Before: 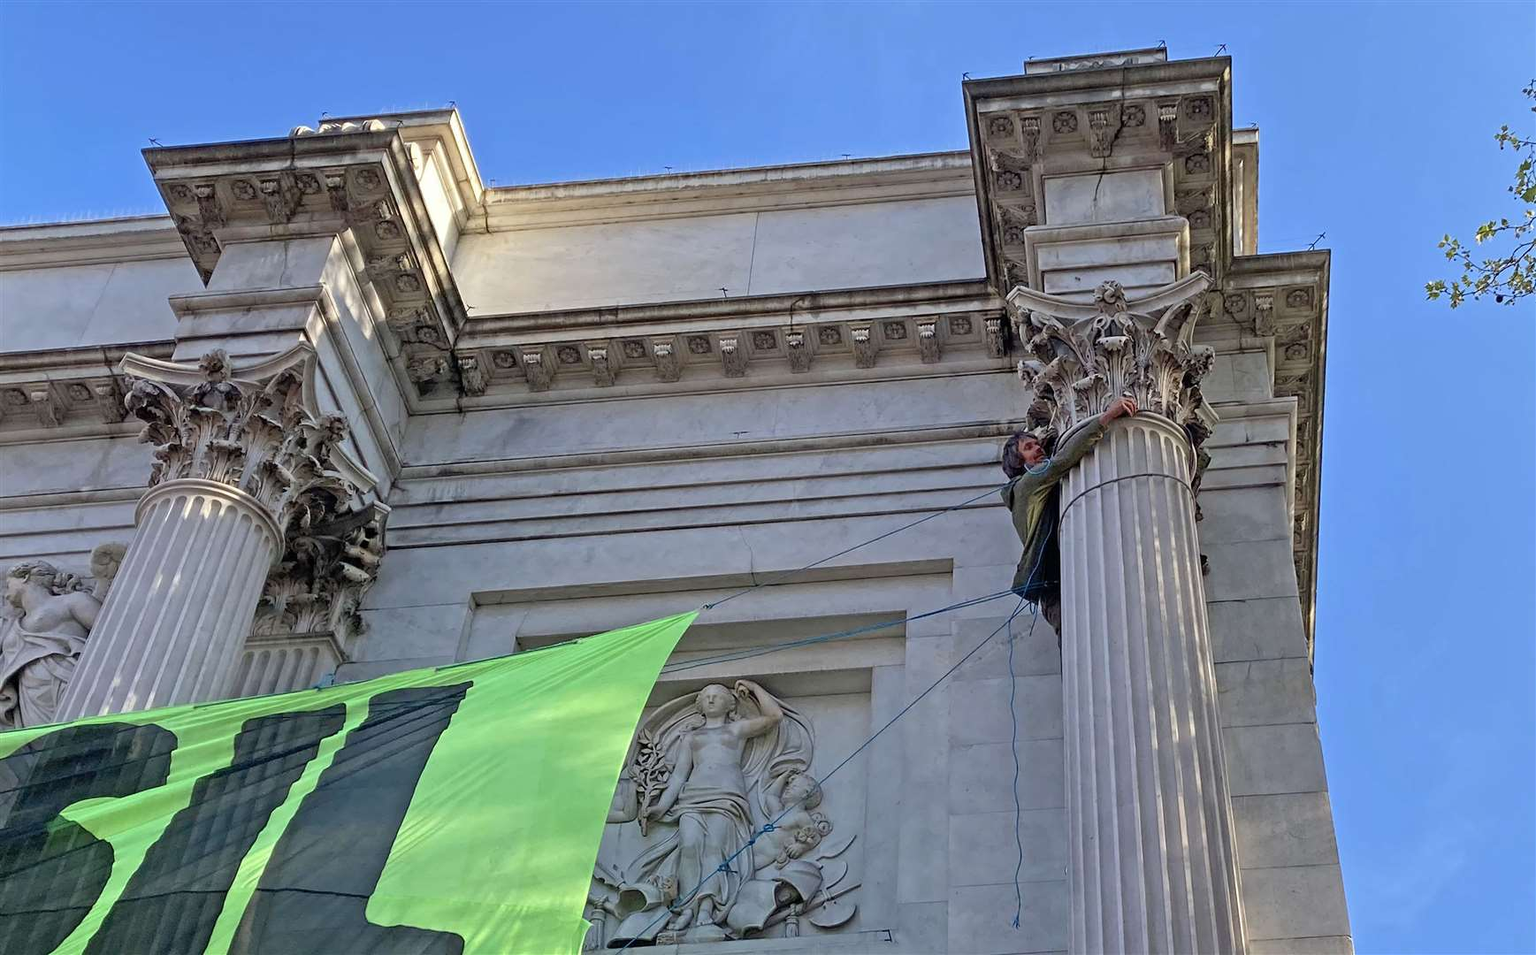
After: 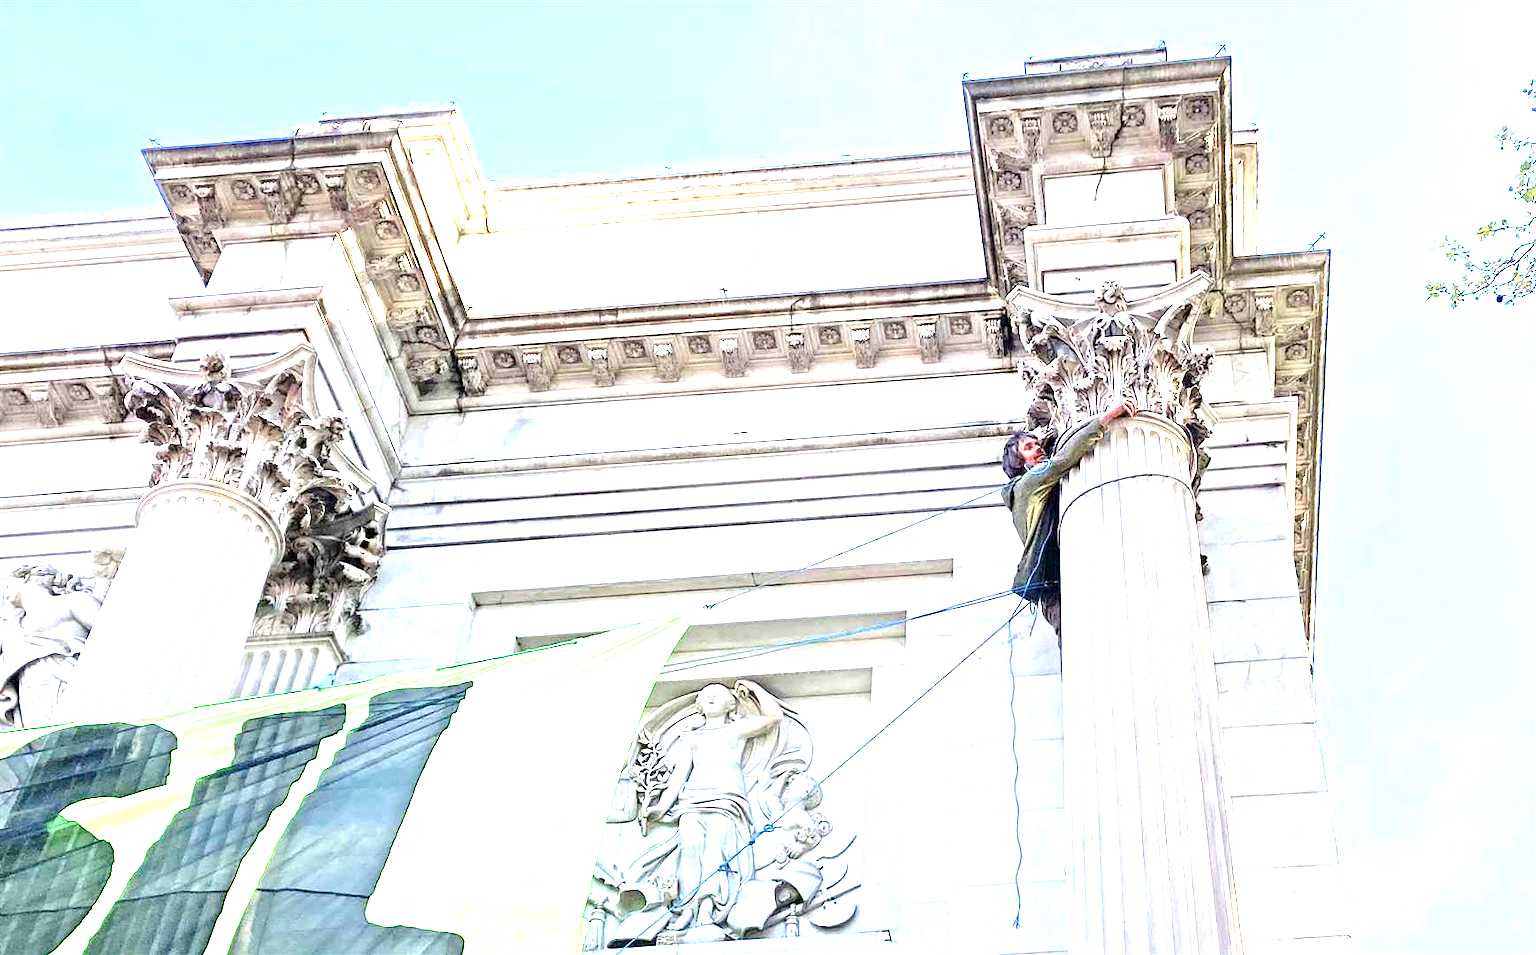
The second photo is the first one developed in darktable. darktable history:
exposure: black level correction 0.001, exposure 2.625 EV, compensate highlight preservation false
